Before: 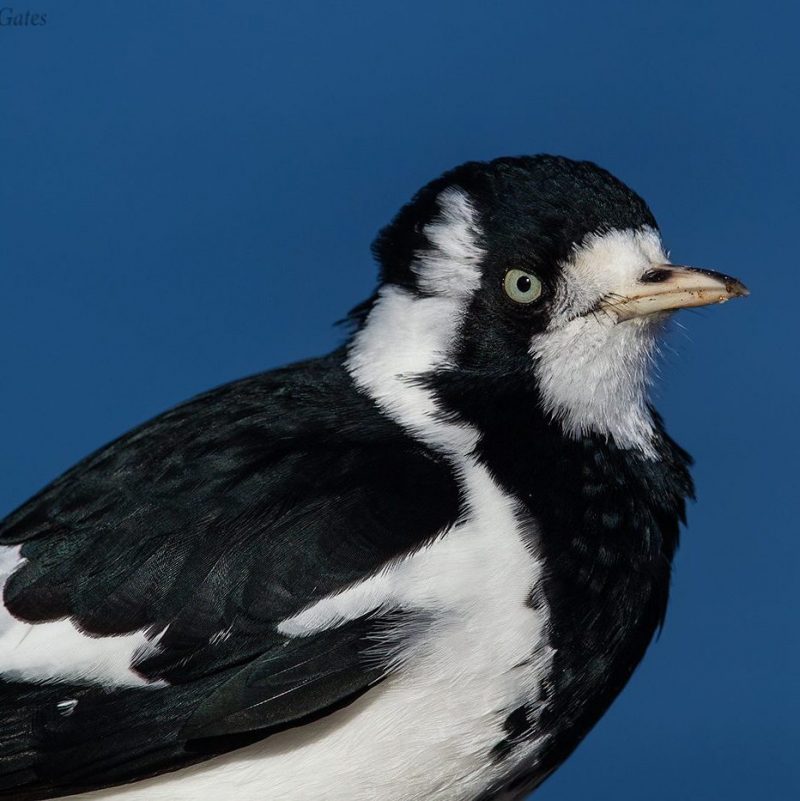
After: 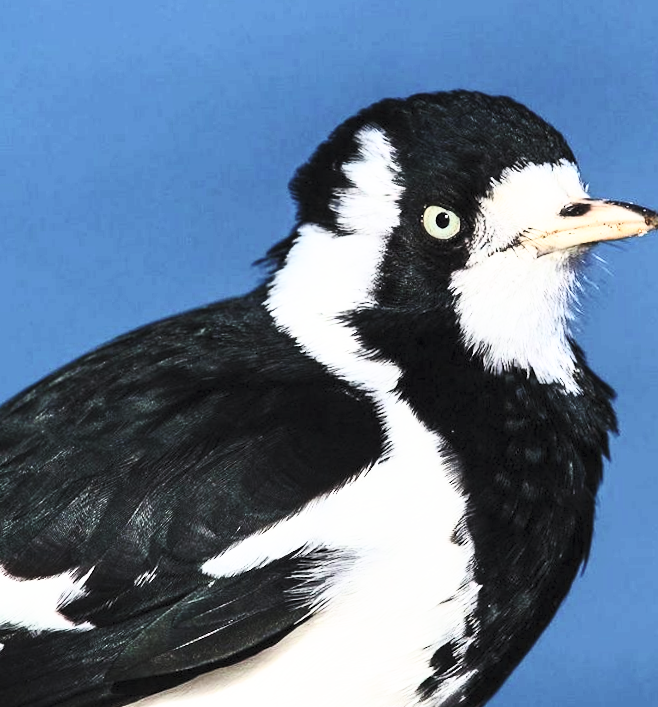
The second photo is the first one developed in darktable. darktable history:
contrast brightness saturation: contrast 0.43, brightness 0.56, saturation -0.19
crop: left 9.807%, top 6.259%, right 7.334%, bottom 2.177%
rotate and perspective: rotation -1°, crop left 0.011, crop right 0.989, crop top 0.025, crop bottom 0.975
exposure: compensate exposure bias true, compensate highlight preservation false
white balance: red 1, blue 1
base curve: curves: ch0 [(0, 0) (0.026, 0.03) (0.109, 0.232) (0.351, 0.748) (0.669, 0.968) (1, 1)], preserve colors none
